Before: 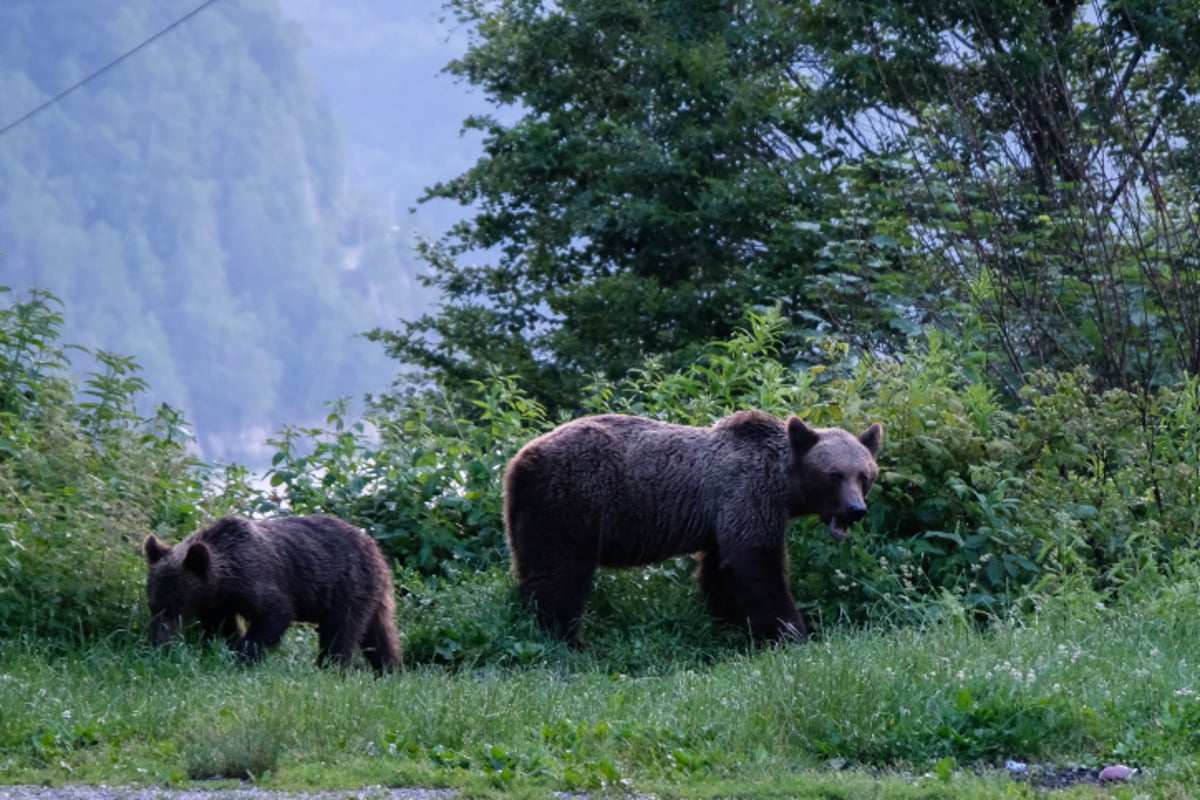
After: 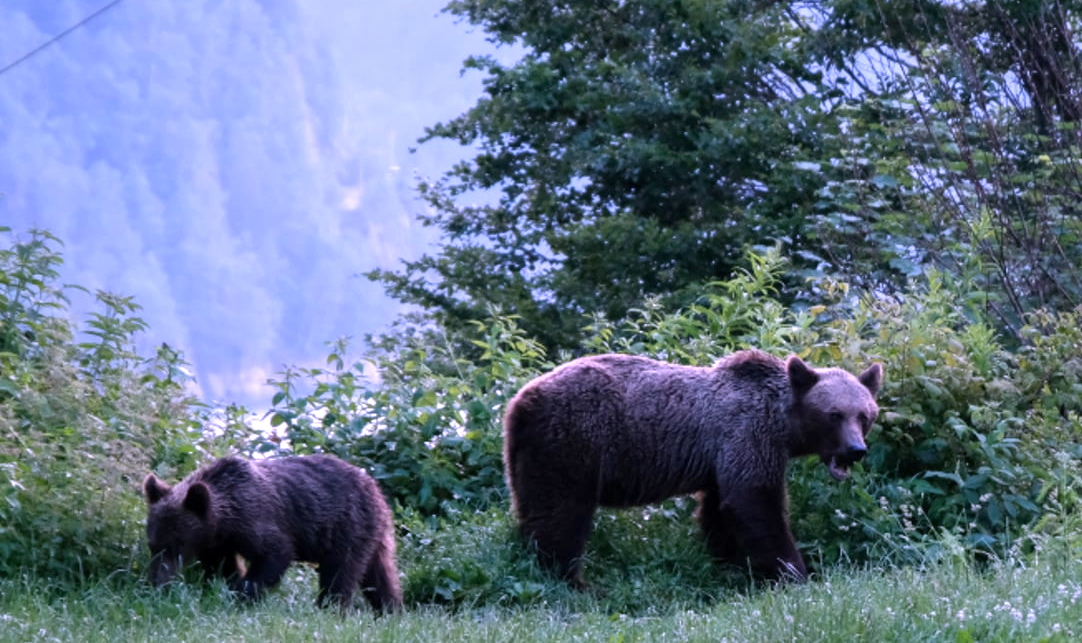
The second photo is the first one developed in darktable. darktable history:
crop: top 7.535%, right 9.792%, bottom 11.968%
color correction: highlights a* 15.24, highlights b* -24.29
exposure: black level correction 0.001, exposure 0.499 EV, compensate exposure bias true, compensate highlight preservation false
